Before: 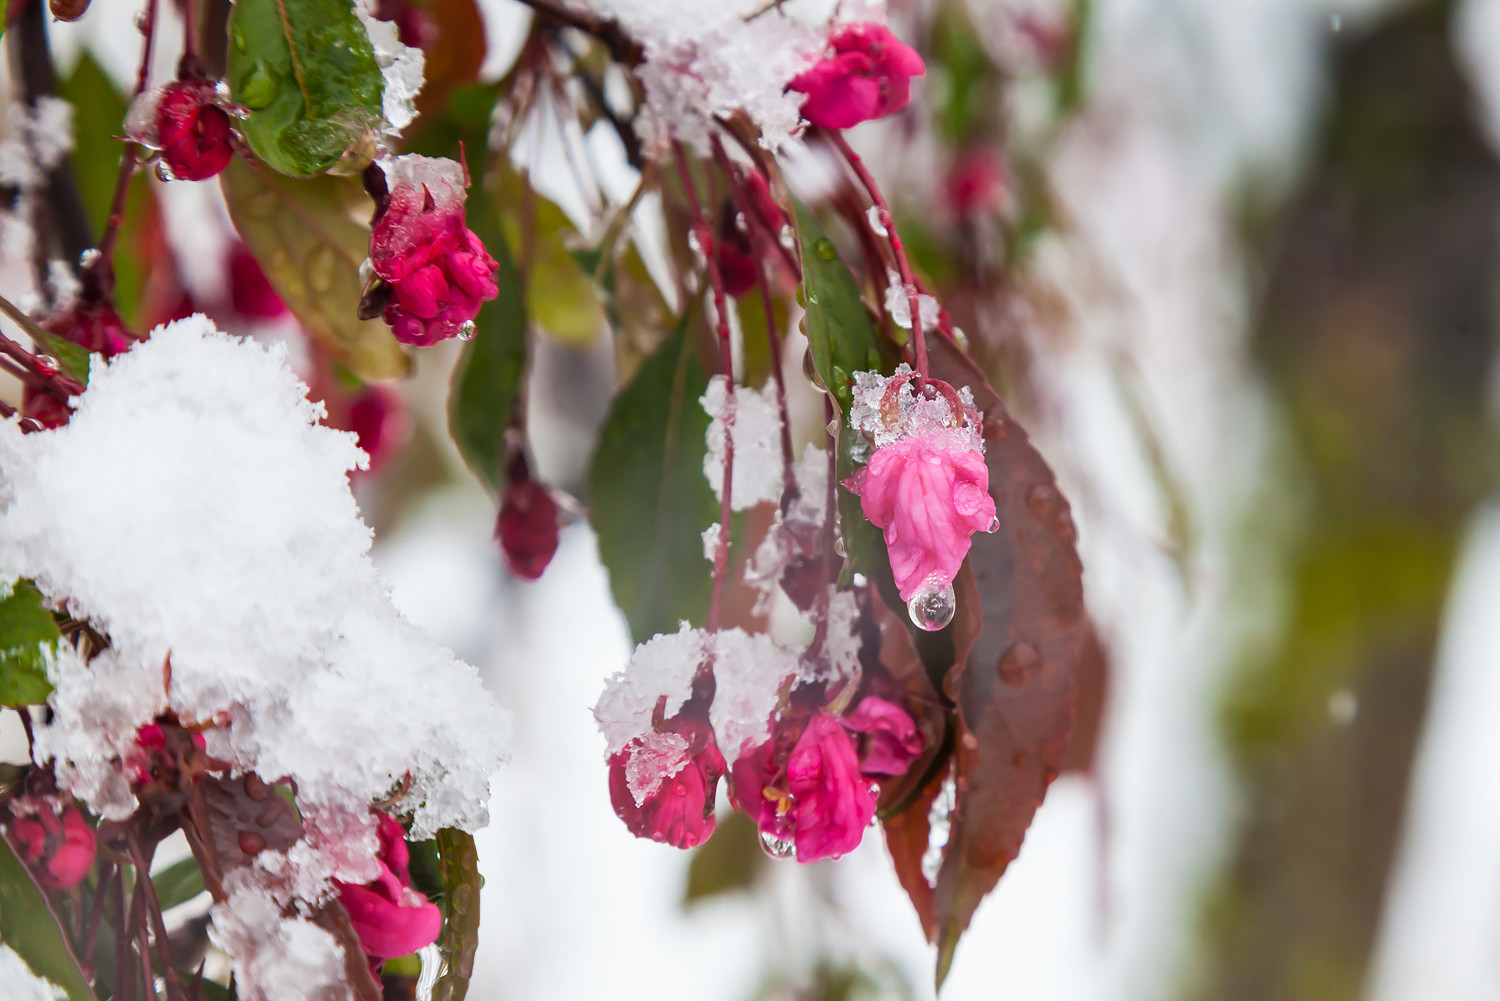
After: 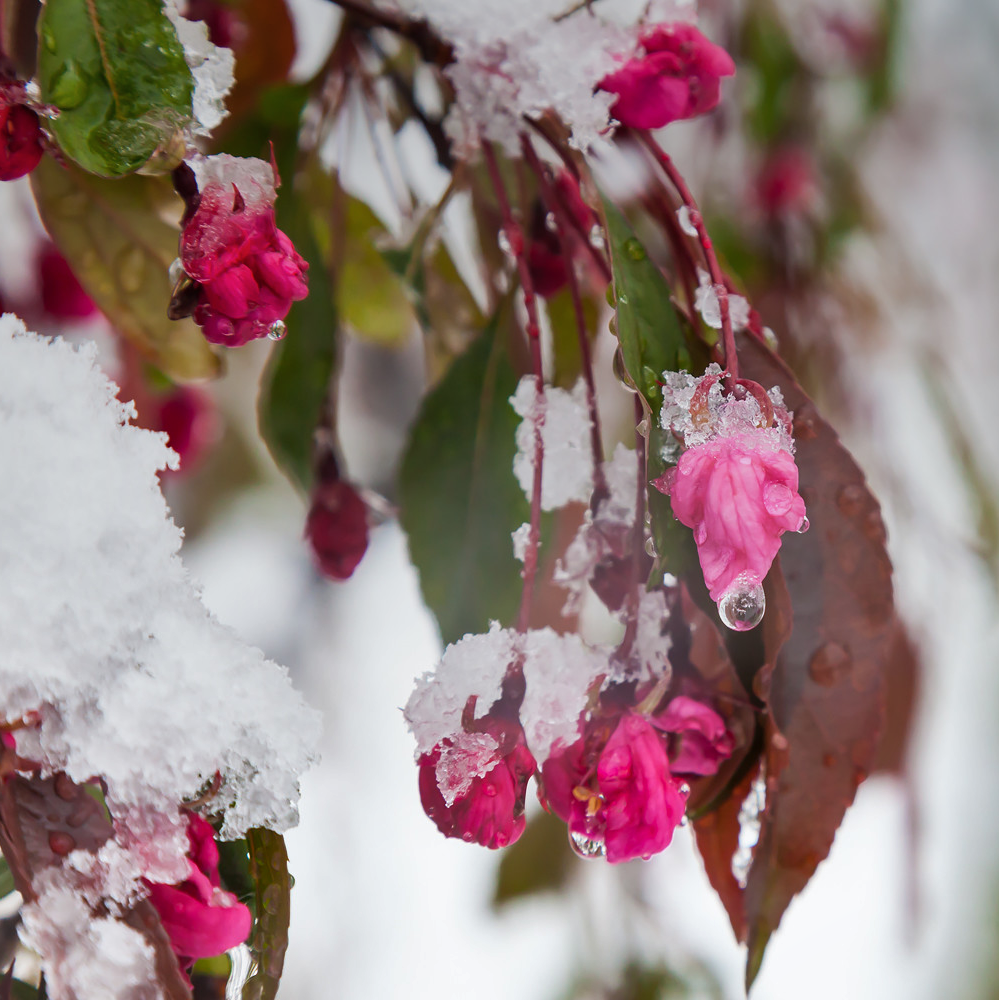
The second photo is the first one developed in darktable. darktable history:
shadows and highlights: soften with gaussian
crop and rotate: left 12.673%, right 20.66%
graduated density: on, module defaults
